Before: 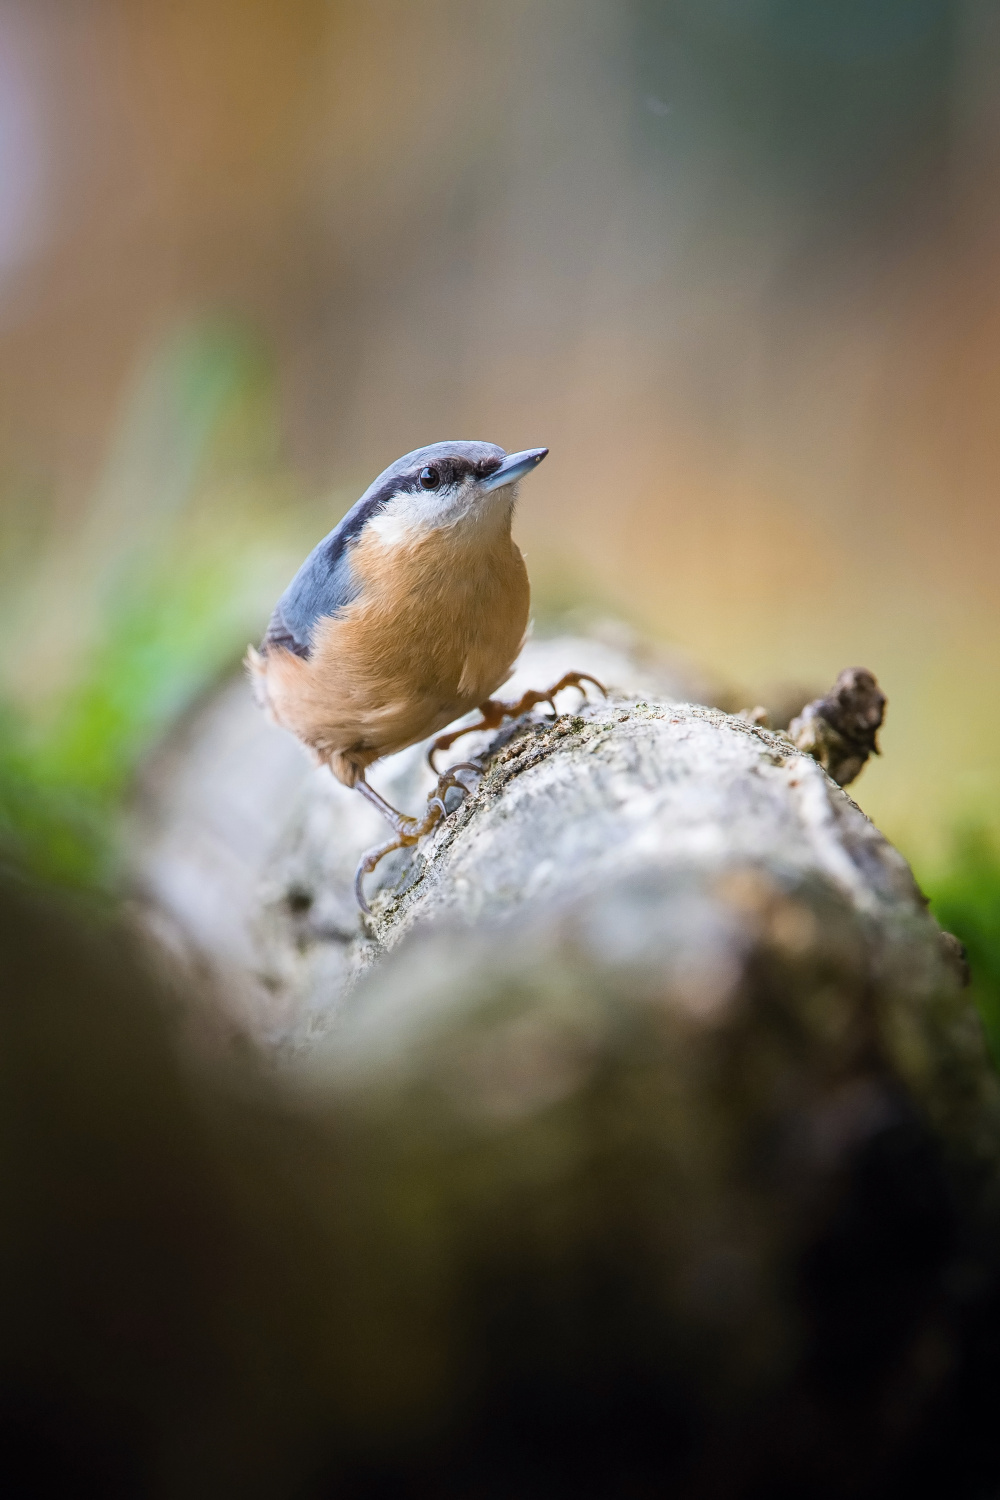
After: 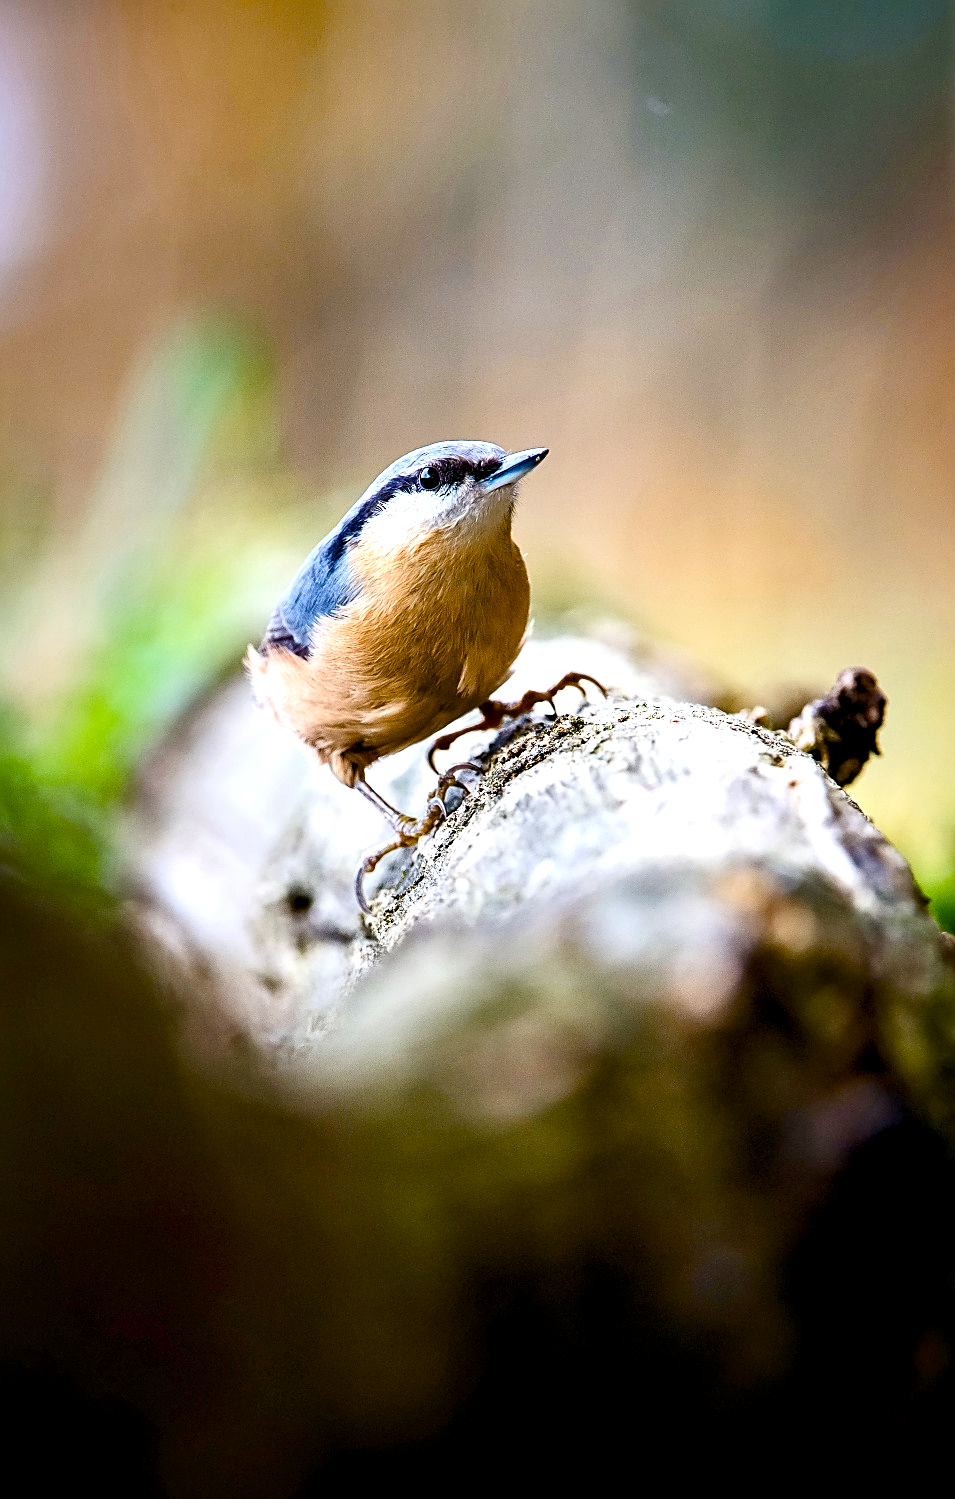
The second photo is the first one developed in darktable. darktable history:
sharpen: on, module defaults
crop: right 4.454%, bottom 0.024%
contrast equalizer: y [[0.6 ×6], [0.55 ×6], [0 ×6], [0 ×6], [0 ×6]]
contrast brightness saturation: contrast 0.136
color balance rgb: power › chroma 0.326%, power › hue 22.65°, perceptual saturation grading › global saturation 20%, perceptual saturation grading › highlights -25.231%, perceptual saturation grading › shadows 49.421%
exposure: black level correction 0.003, exposure 0.39 EV, compensate highlight preservation false
